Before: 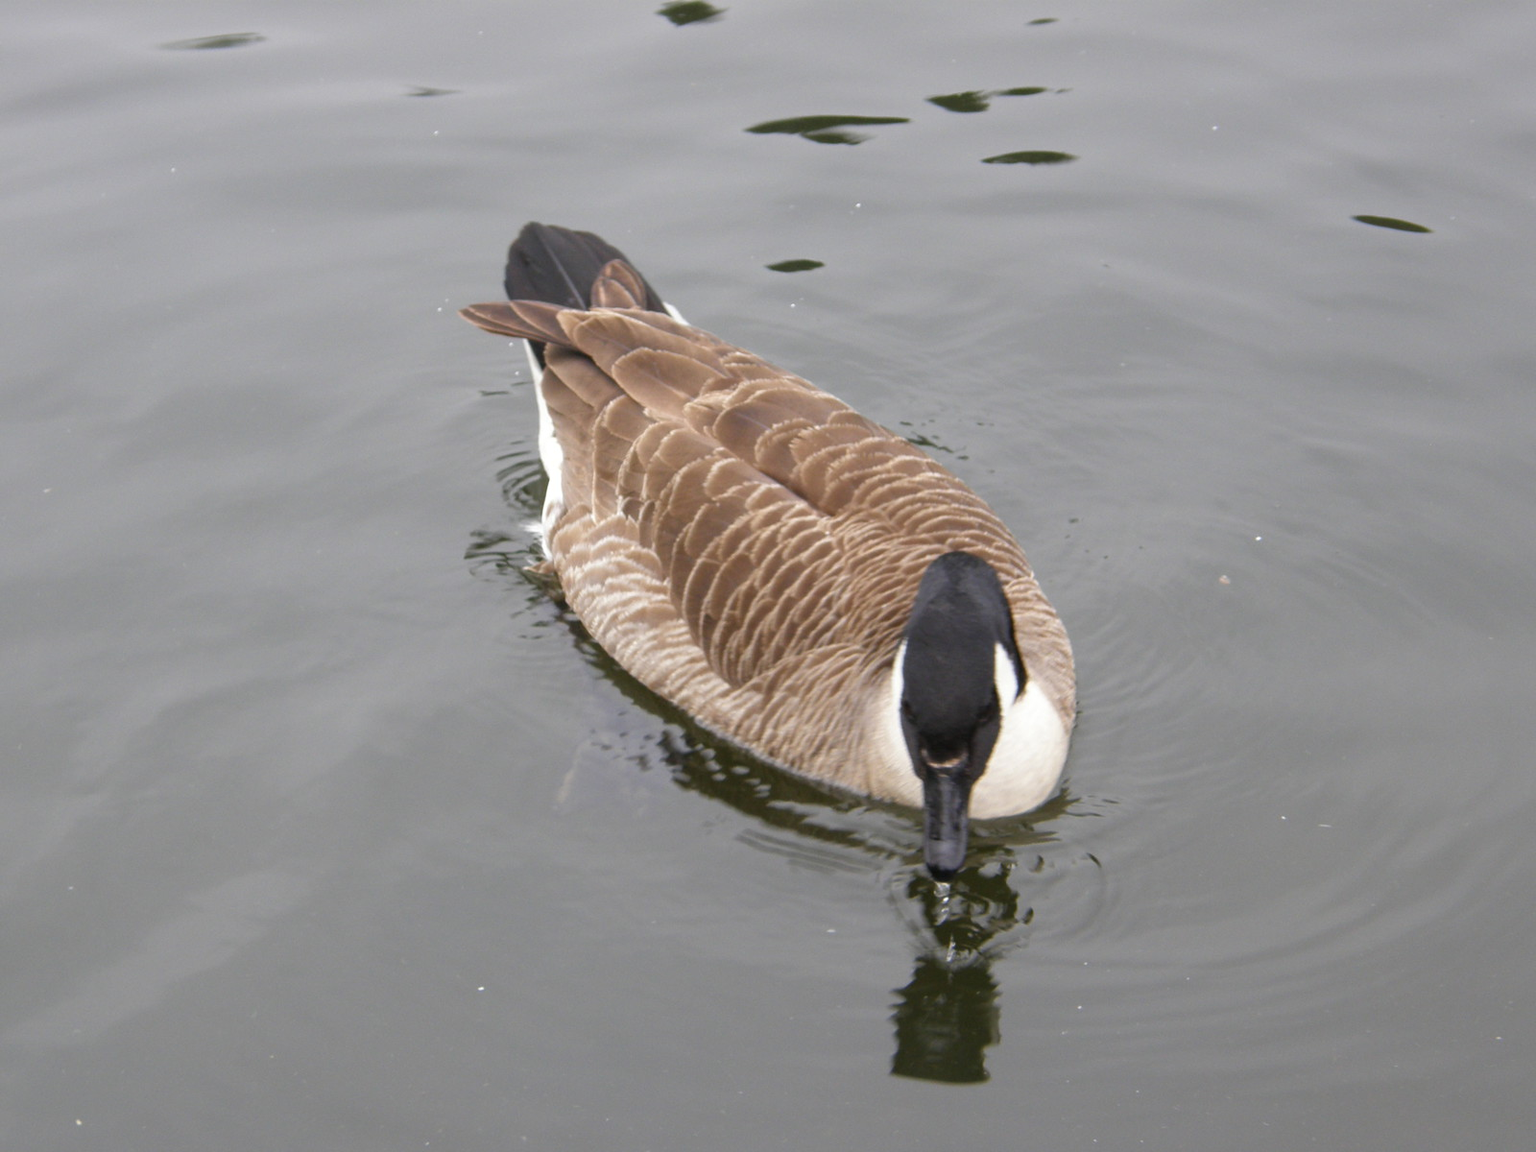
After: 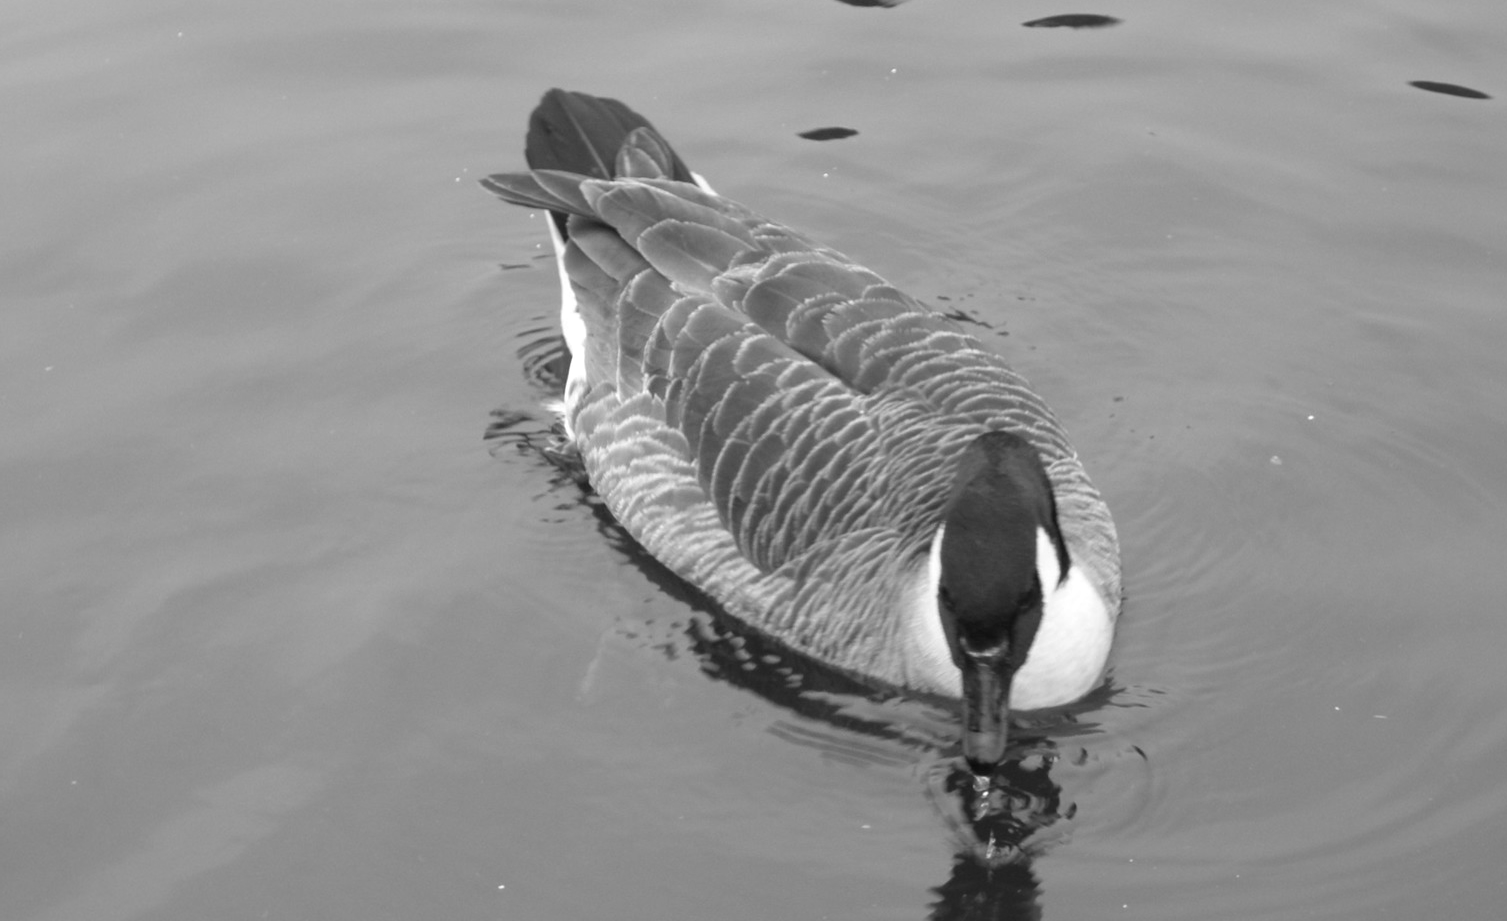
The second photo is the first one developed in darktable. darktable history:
crop and rotate: angle 0.04°, top 11.947%, right 5.678%, bottom 11.214%
color calibration: output gray [0.31, 0.36, 0.33, 0], x 0.382, y 0.391, temperature 4088.84 K
